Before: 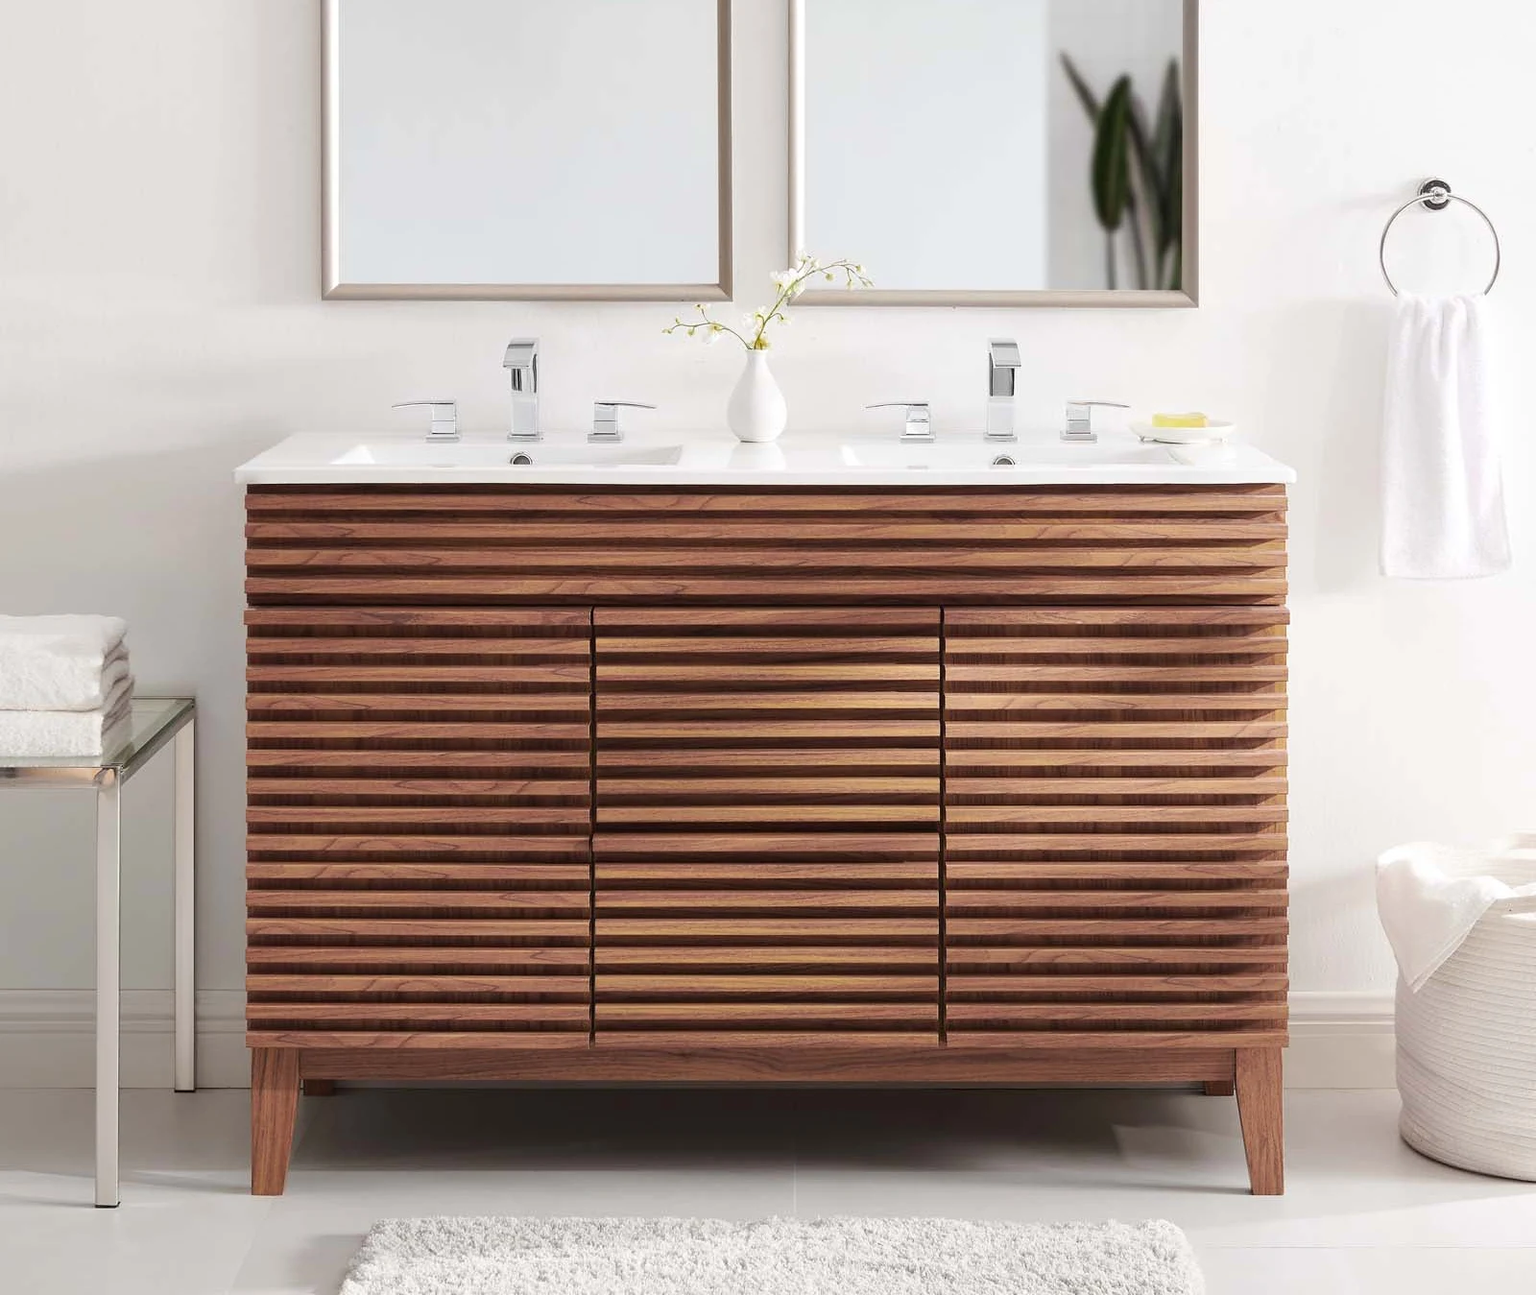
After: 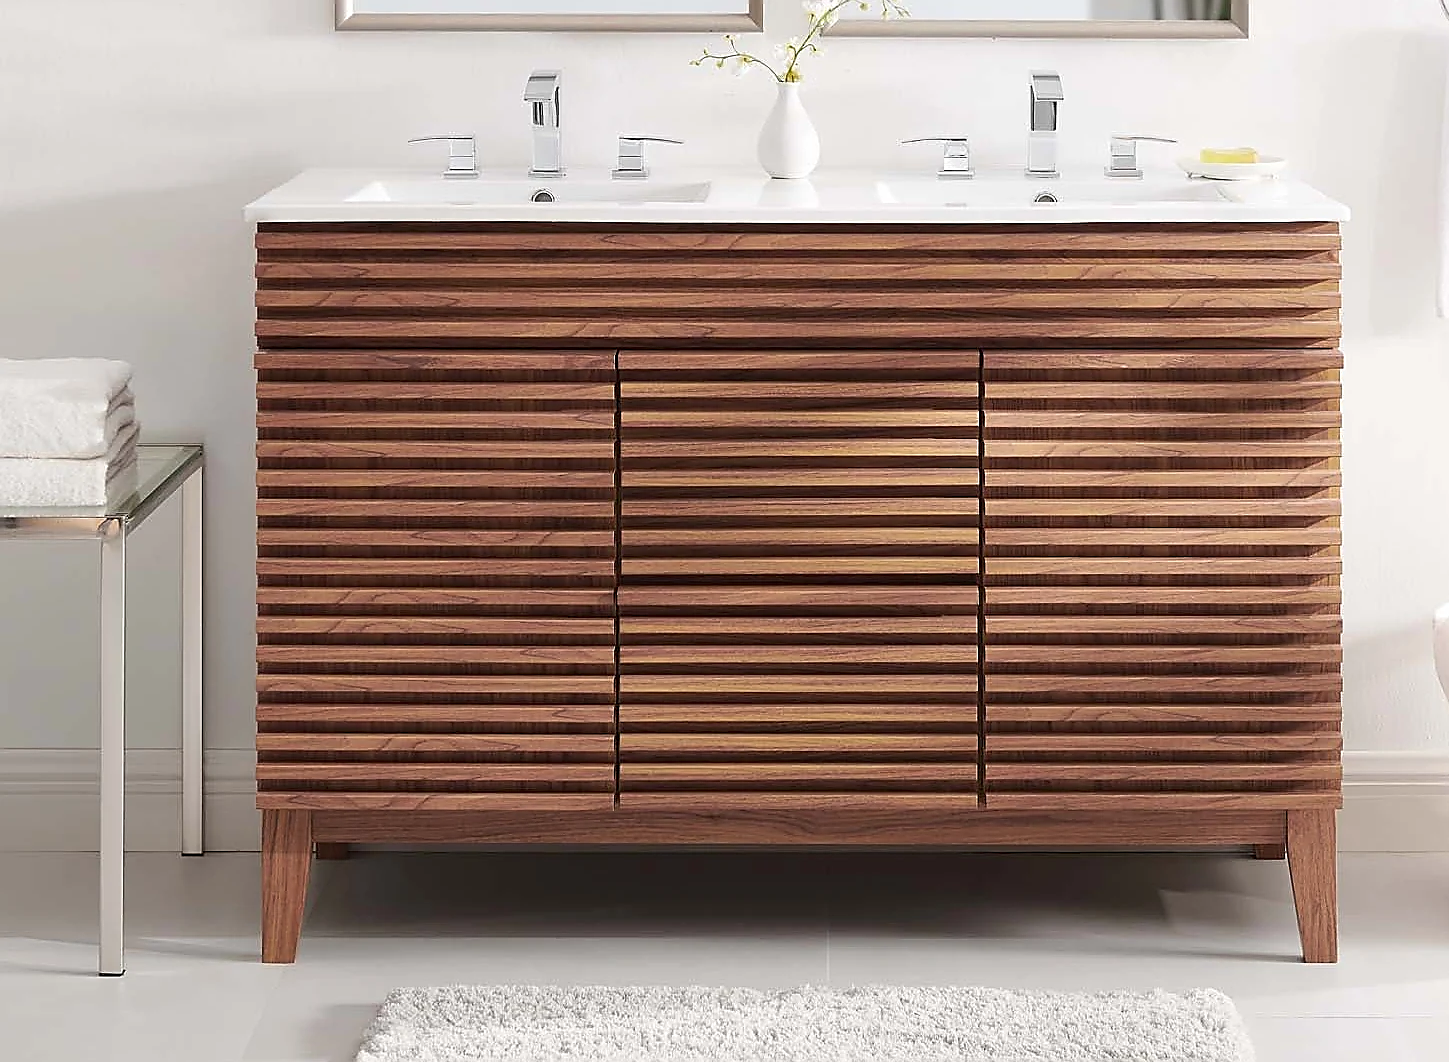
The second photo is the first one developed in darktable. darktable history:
crop: top 20.916%, right 9.437%, bottom 0.316%
sharpen: radius 1.4, amount 1.25, threshold 0.7
